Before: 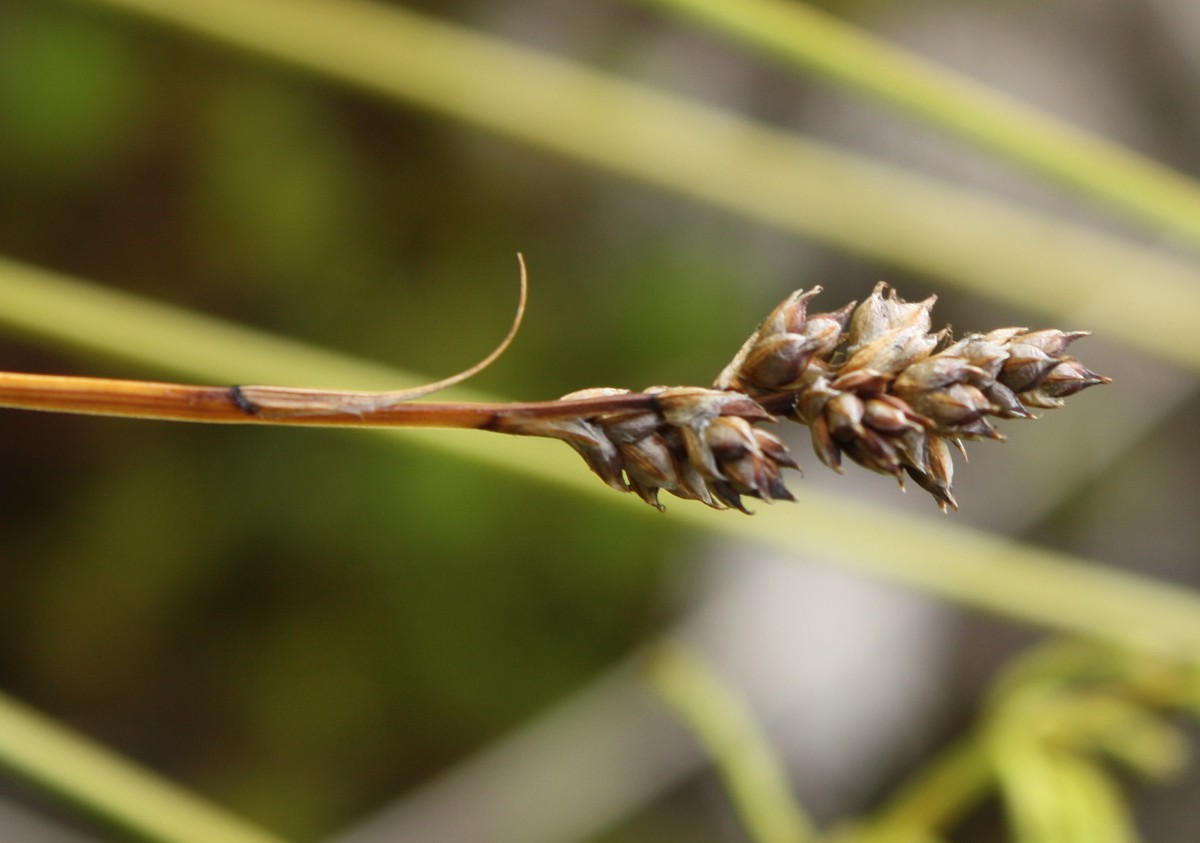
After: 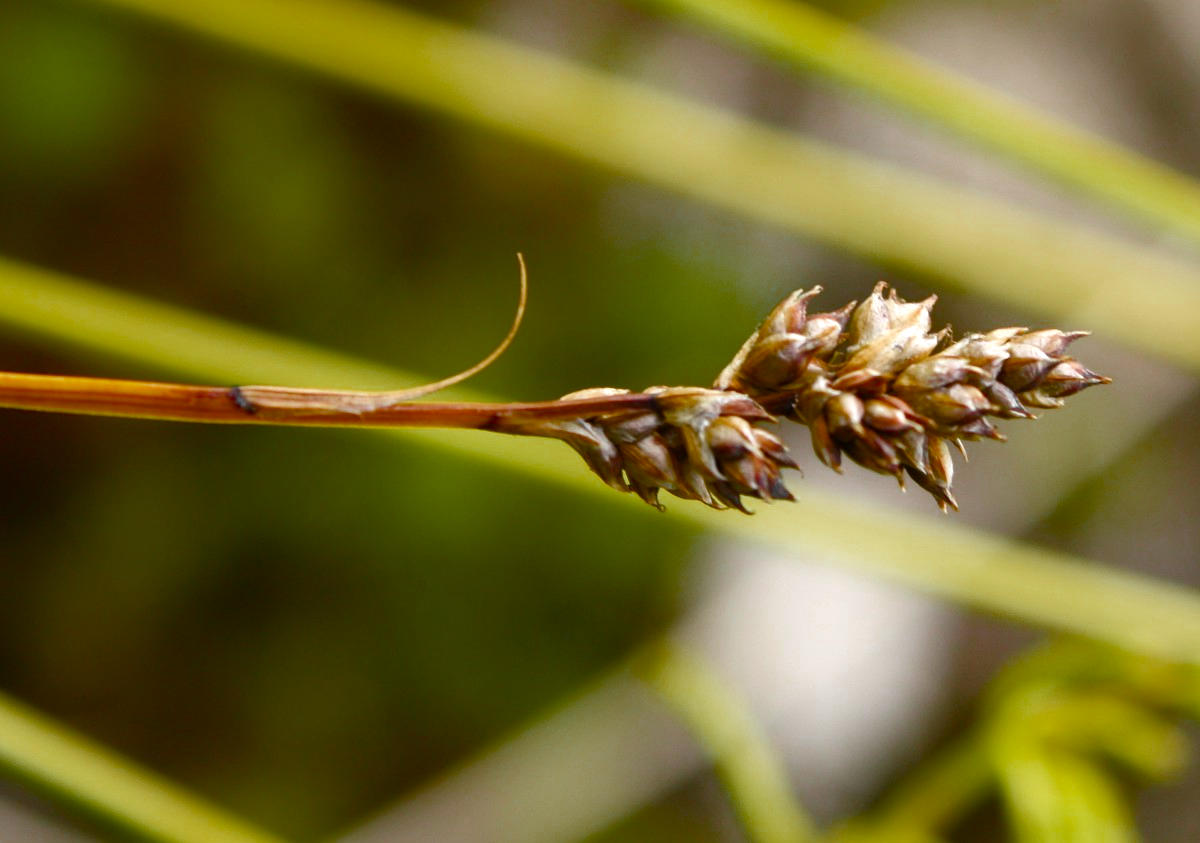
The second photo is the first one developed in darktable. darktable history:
color zones: curves: ch0 [(0.004, 0.388) (0.125, 0.392) (0.25, 0.404) (0.375, 0.5) (0.5, 0.5) (0.625, 0.5) (0.75, 0.5) (0.875, 0.5)]; ch1 [(0, 0.5) (0.125, 0.5) (0.25, 0.5) (0.375, 0.124) (0.524, 0.124) (0.645, 0.128) (0.789, 0.132) (0.914, 0.096) (0.998, 0.068)]
color balance rgb: perceptual saturation grading › global saturation 34.712%, perceptual saturation grading › highlights -25.734%, perceptual saturation grading › shadows 49.391%, global vibrance 20%
tone equalizer: -8 EV -0.449 EV, -7 EV -0.388 EV, -6 EV -0.364 EV, -5 EV -0.192 EV, -3 EV 0.204 EV, -2 EV 0.304 EV, -1 EV 0.413 EV, +0 EV 0.431 EV
